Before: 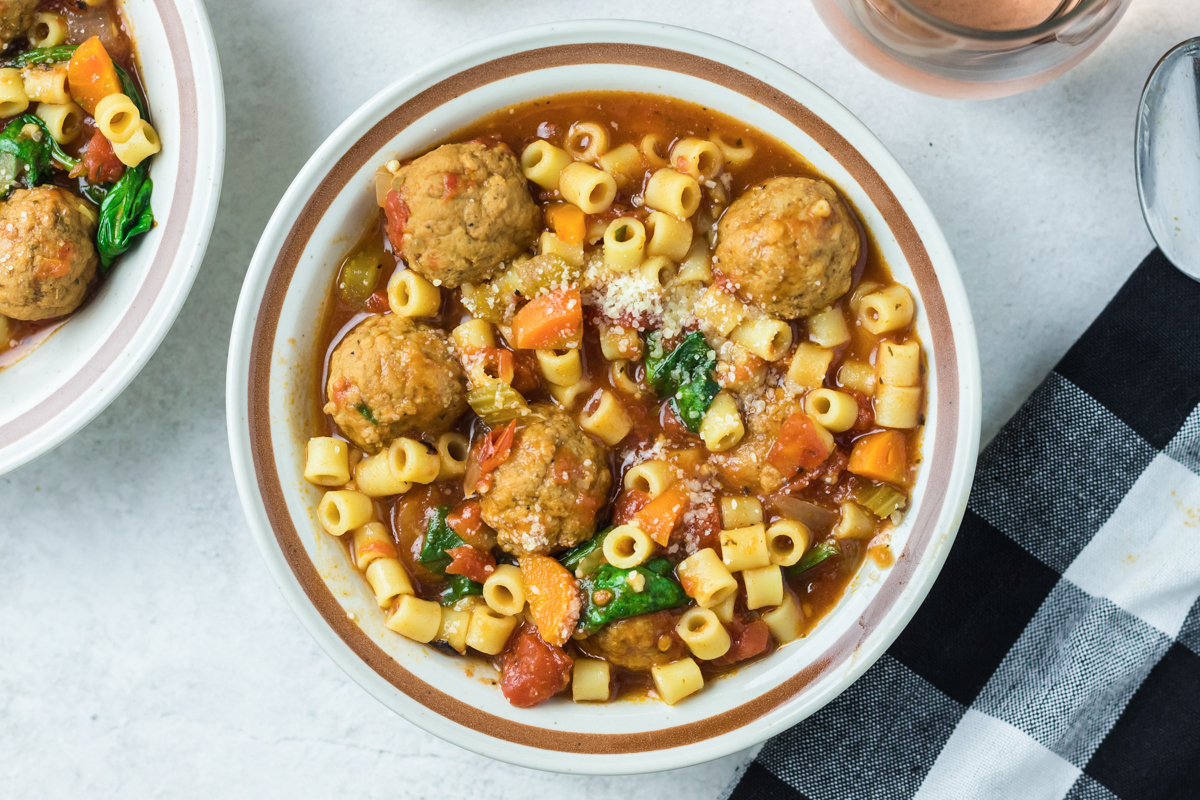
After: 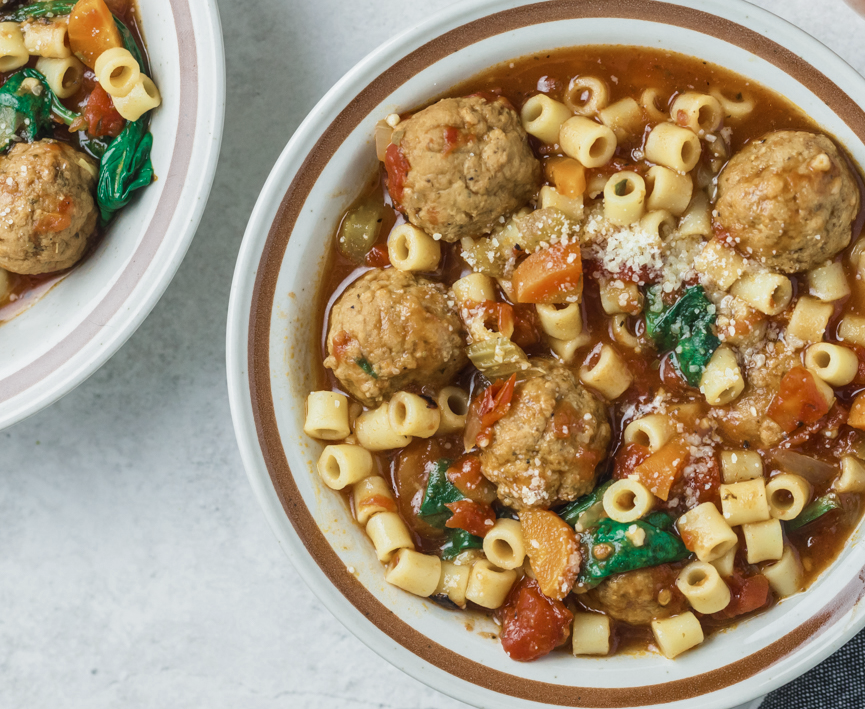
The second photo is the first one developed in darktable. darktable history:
local contrast: on, module defaults
contrast brightness saturation: contrast -0.11
crop: top 5.764%, right 27.897%, bottom 5.555%
color zones: curves: ch0 [(0, 0.5) (0.125, 0.4) (0.25, 0.5) (0.375, 0.4) (0.5, 0.4) (0.625, 0.35) (0.75, 0.35) (0.875, 0.5)]; ch1 [(0, 0.35) (0.125, 0.45) (0.25, 0.35) (0.375, 0.35) (0.5, 0.35) (0.625, 0.35) (0.75, 0.45) (0.875, 0.35)]; ch2 [(0, 0.6) (0.125, 0.5) (0.25, 0.5) (0.375, 0.6) (0.5, 0.6) (0.625, 0.5) (0.75, 0.5) (0.875, 0.5)]
